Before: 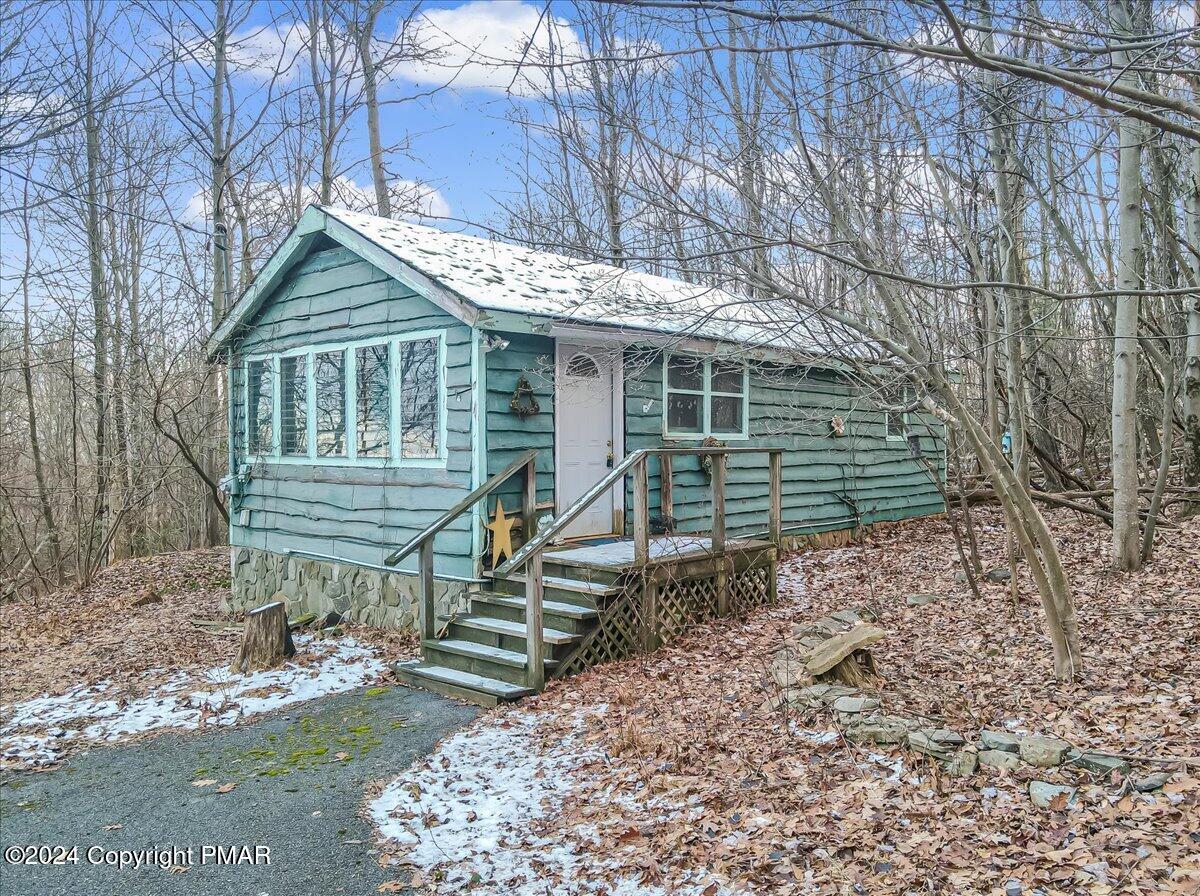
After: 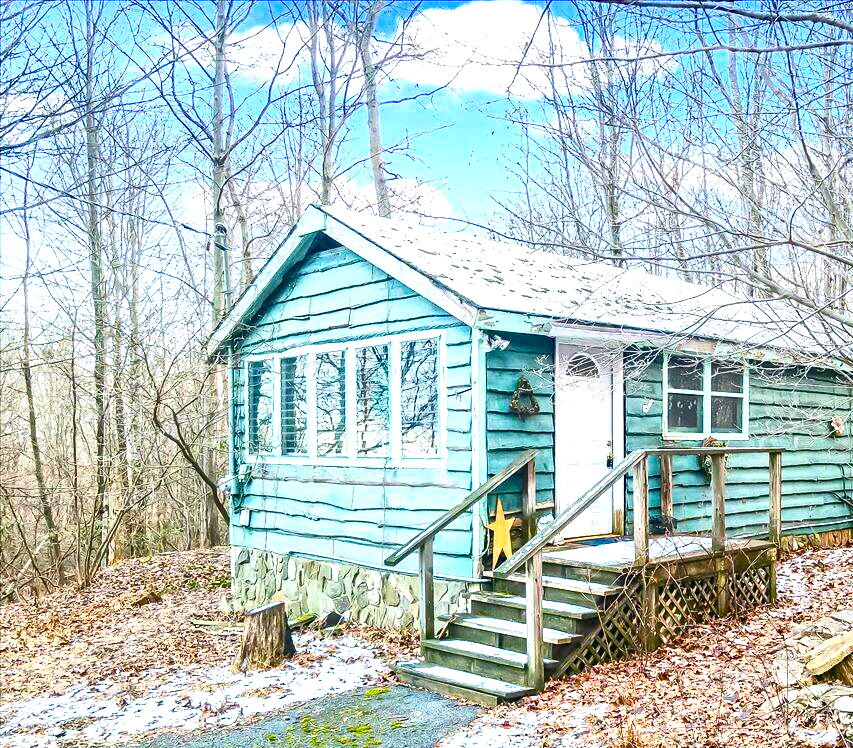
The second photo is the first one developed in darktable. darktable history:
crop: right 28.886%, bottom 16.484%
color balance rgb: power › luminance 3.495%, power › hue 229.54°, perceptual saturation grading › global saturation 34.618%, perceptual saturation grading › highlights -24.827%, perceptual saturation grading › shadows 49.719%, perceptual brilliance grading › global brilliance 30.407%, perceptual brilliance grading › highlights 49.272%, perceptual brilliance grading › mid-tones 49.586%, perceptual brilliance grading › shadows -22.11%, global vibrance 16.626%, saturation formula JzAzBz (2021)
